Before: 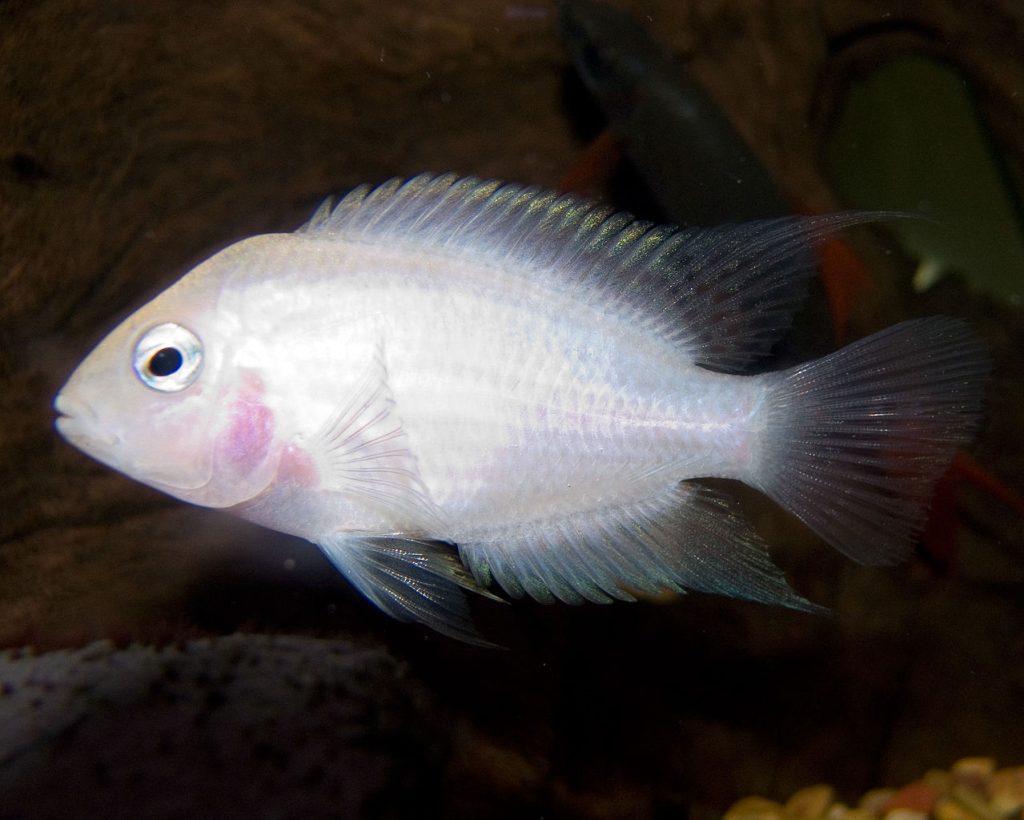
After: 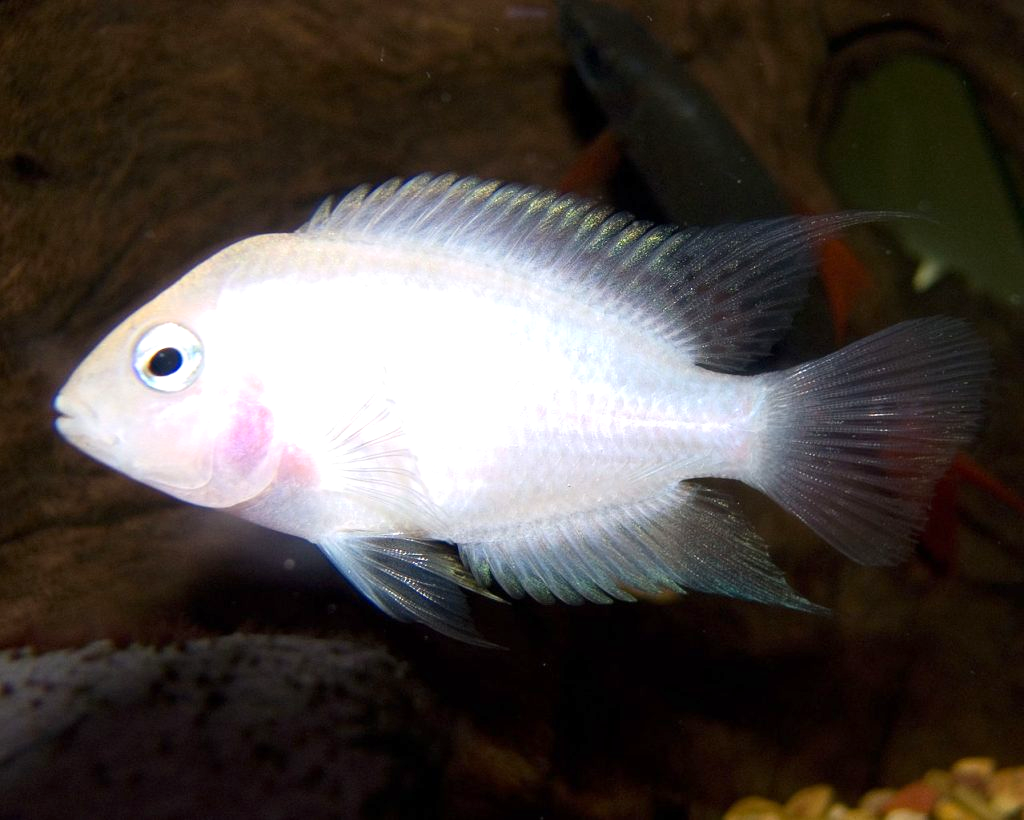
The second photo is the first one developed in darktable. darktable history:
contrast brightness saturation: contrast 0.1, brightness 0.02, saturation 0.02
exposure: exposure 0.566 EV, compensate highlight preservation false
